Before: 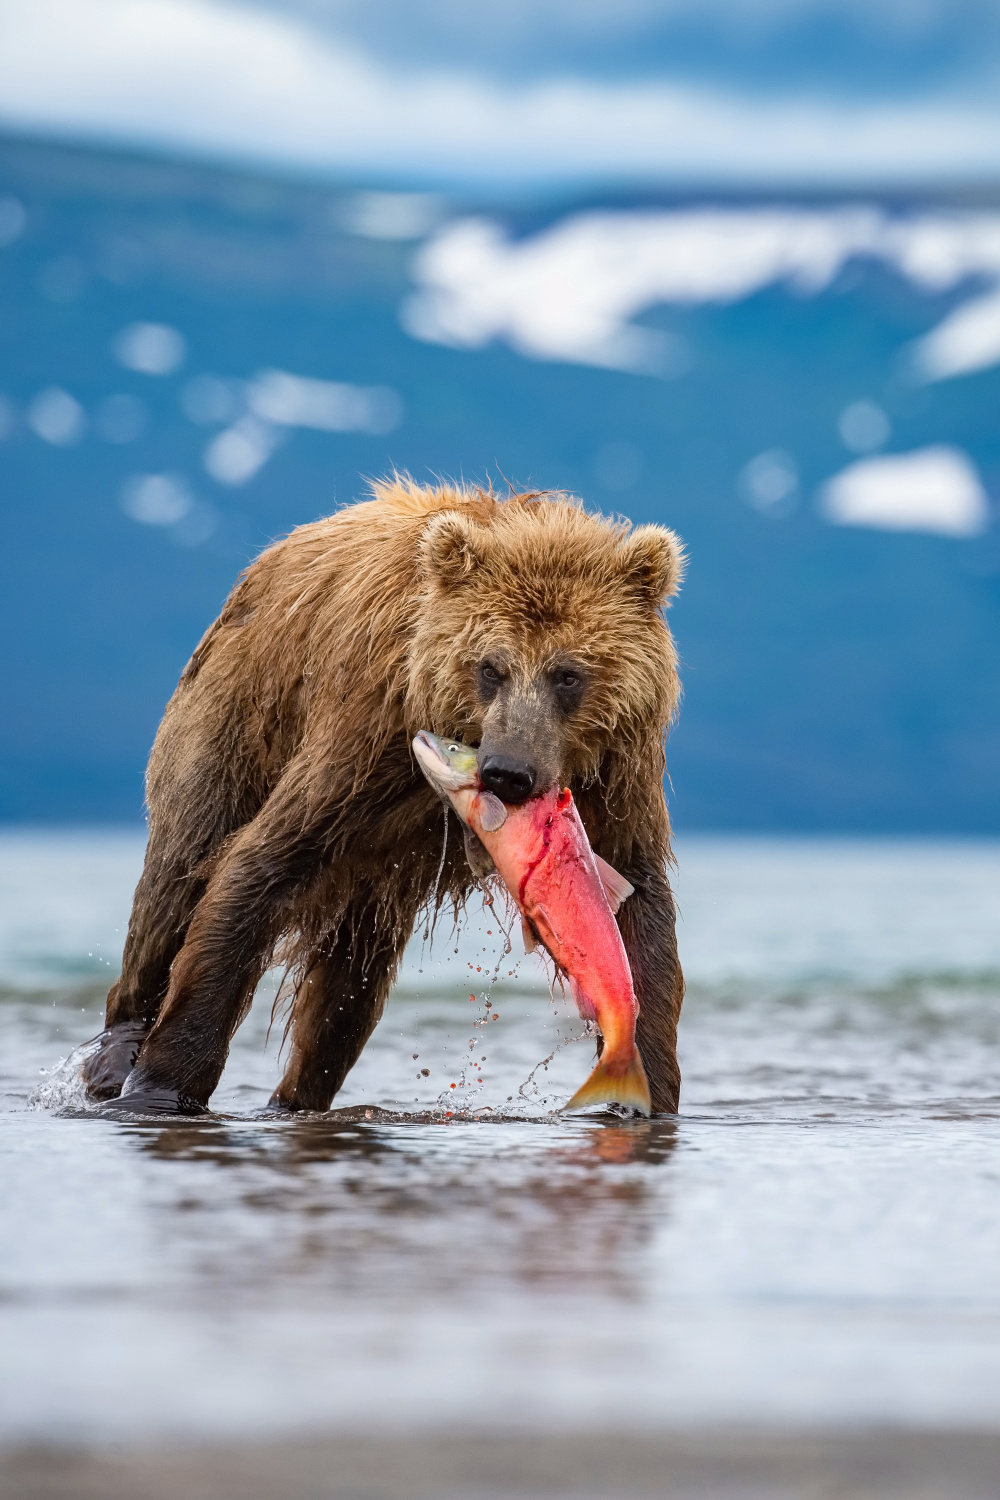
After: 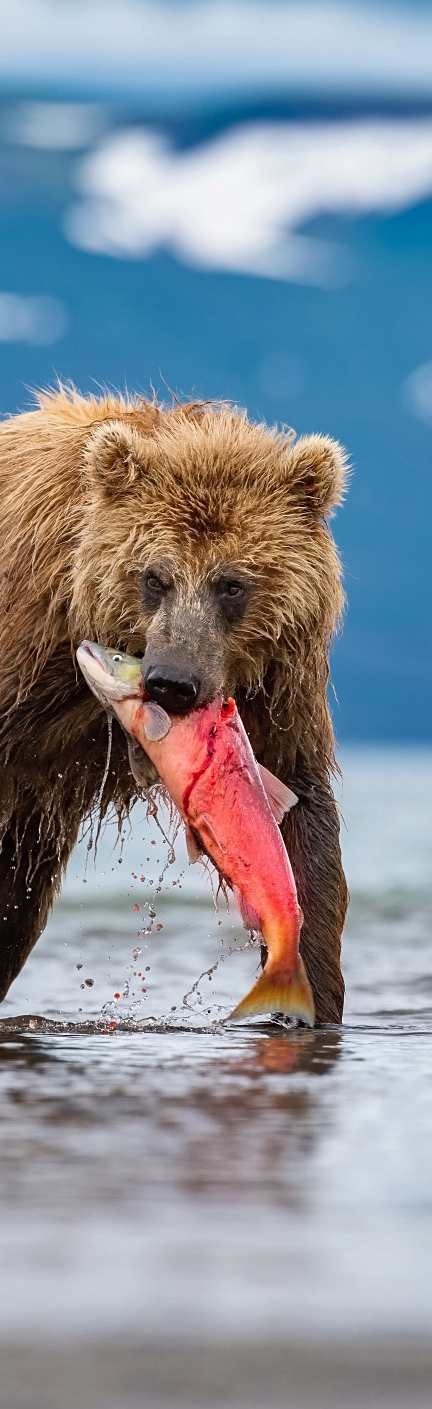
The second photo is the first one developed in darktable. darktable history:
sharpen: amount 0.211
crop: left 33.7%, top 6.004%, right 23.028%
shadows and highlights: low approximation 0.01, soften with gaussian
